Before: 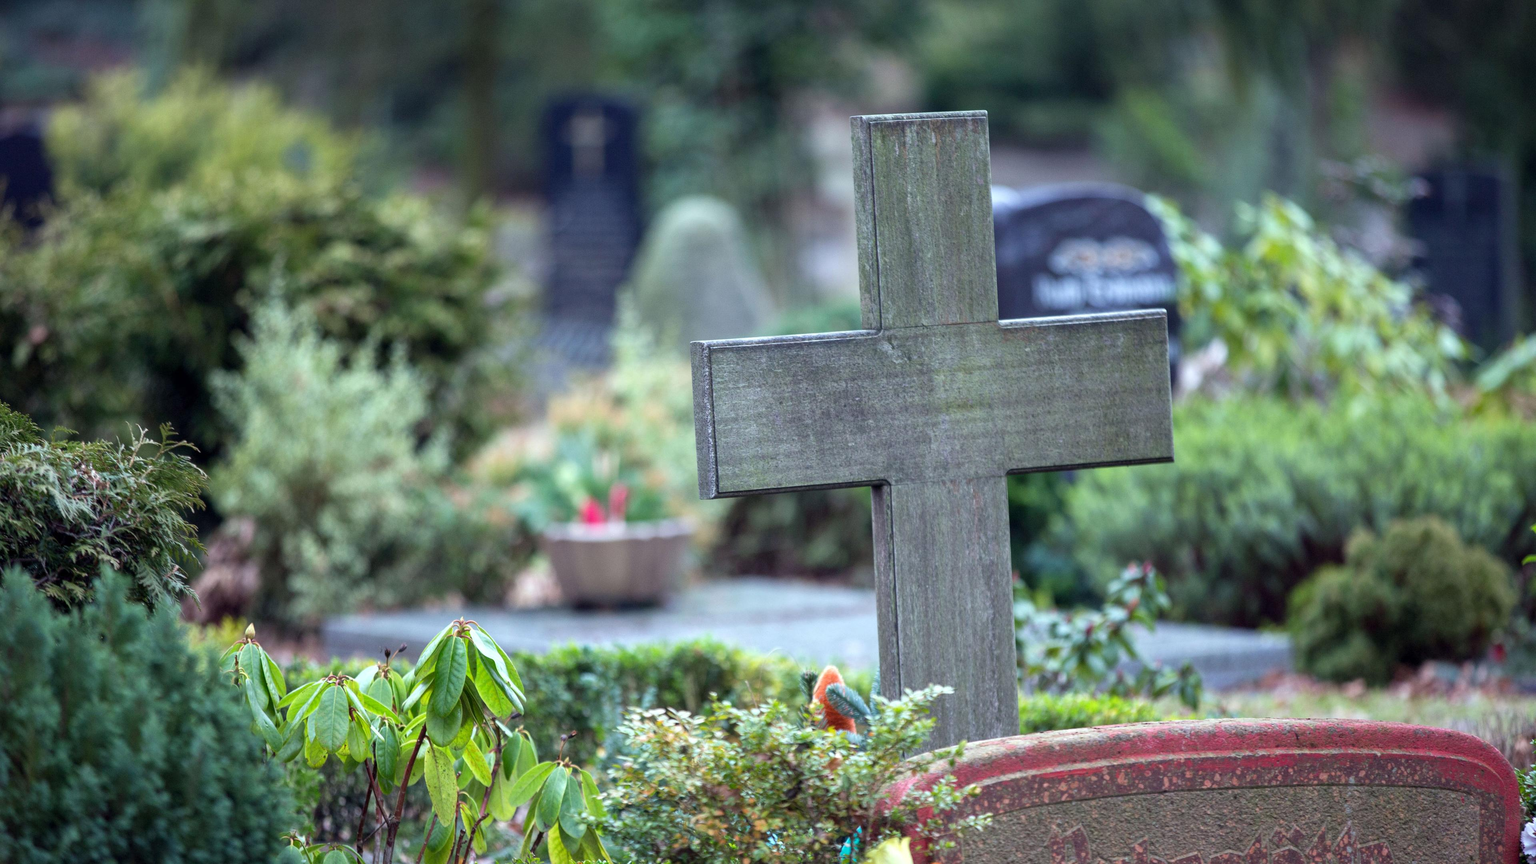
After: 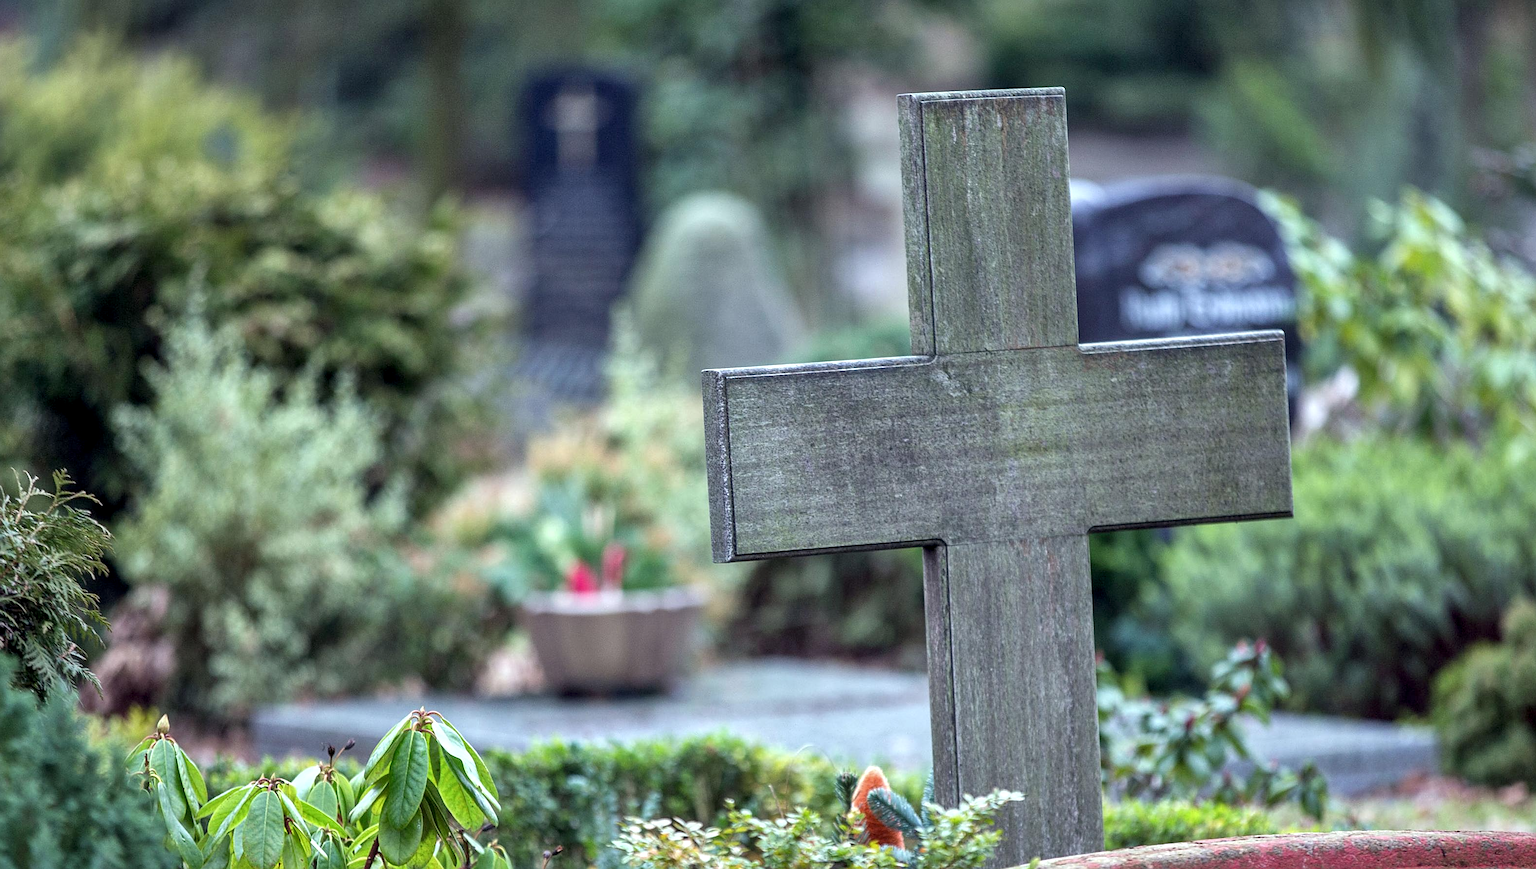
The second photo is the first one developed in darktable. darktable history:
local contrast: on, module defaults
sharpen: on, module defaults
shadows and highlights: soften with gaussian
crop and rotate: left 7.611%, top 4.577%, right 10.61%, bottom 13.11%
contrast brightness saturation: saturation -0.048
exposure: compensate exposure bias true, compensate highlight preservation false
